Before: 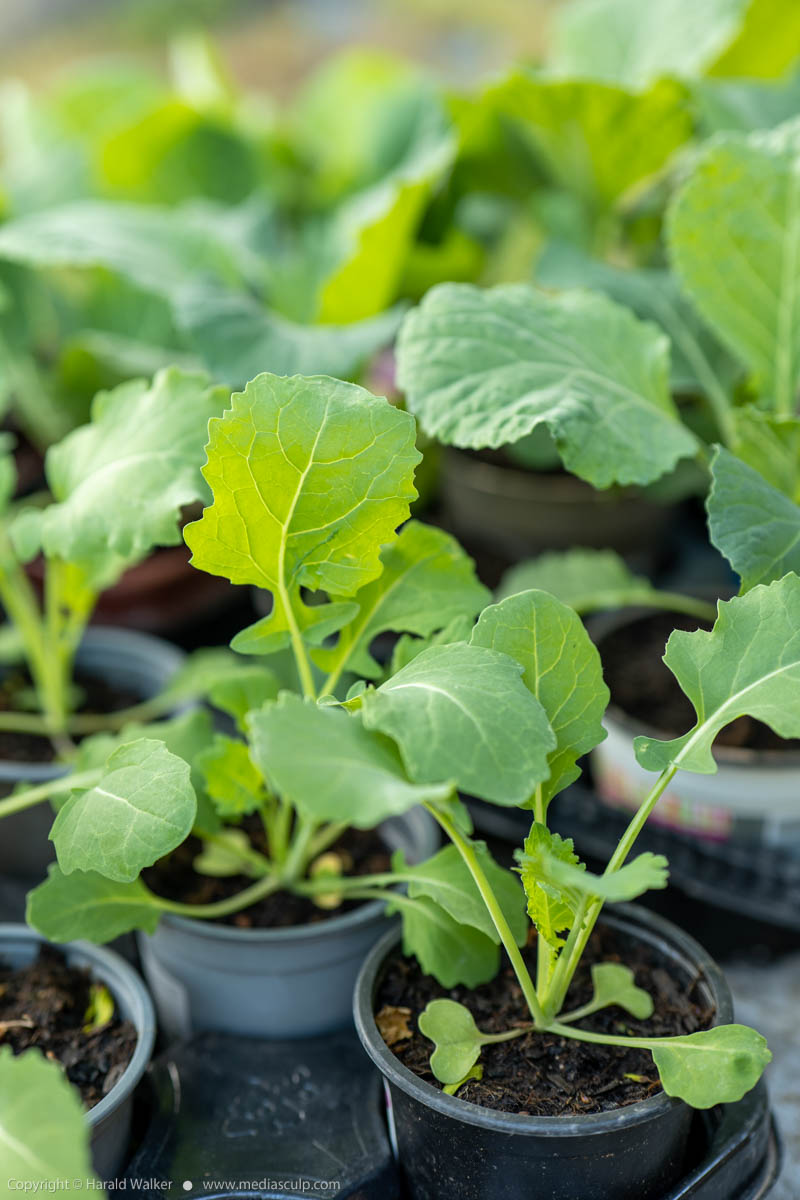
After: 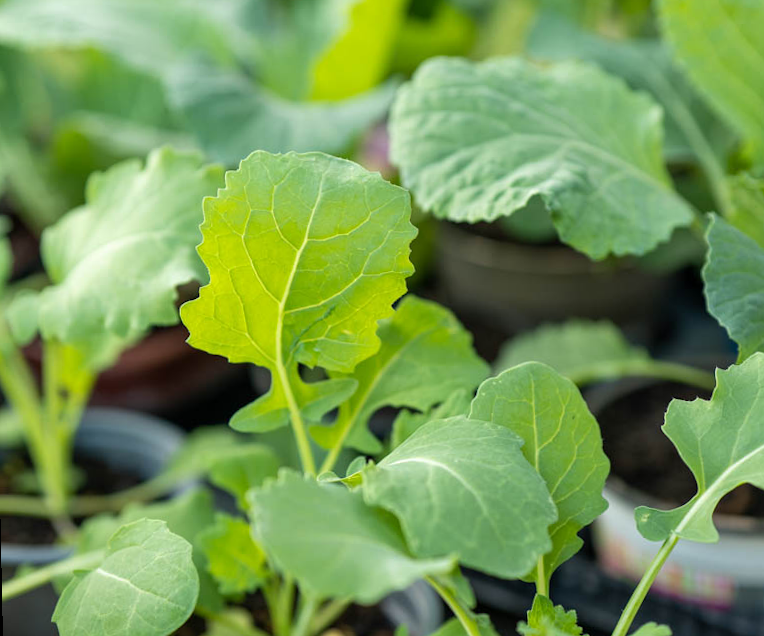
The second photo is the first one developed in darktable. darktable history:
rotate and perspective: rotation -1.17°, automatic cropping off
crop: left 1.744%, top 19.225%, right 5.069%, bottom 28.357%
